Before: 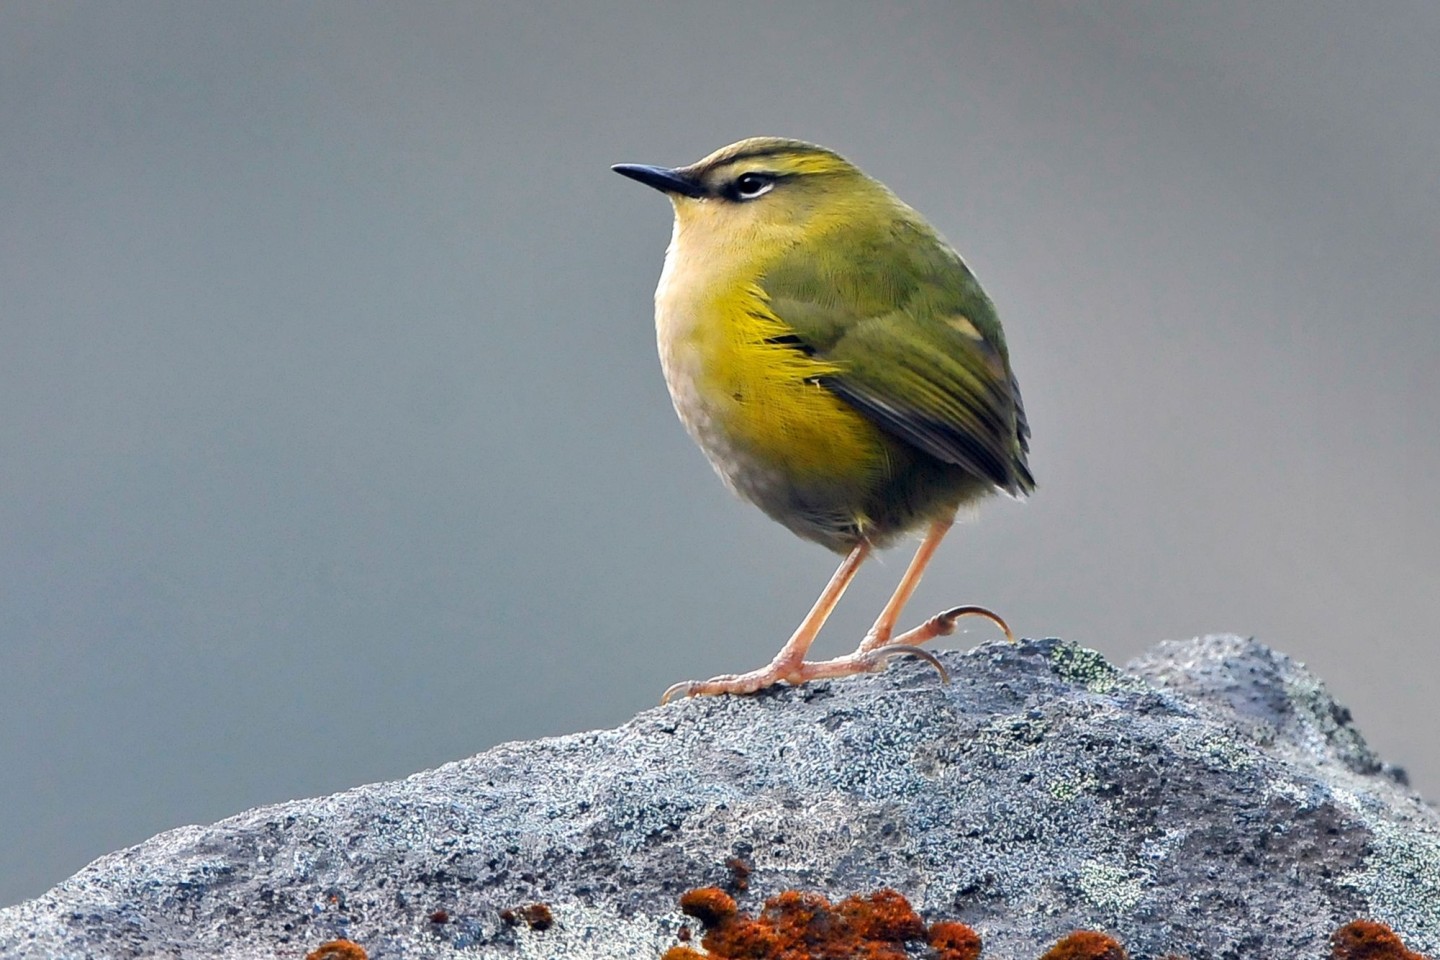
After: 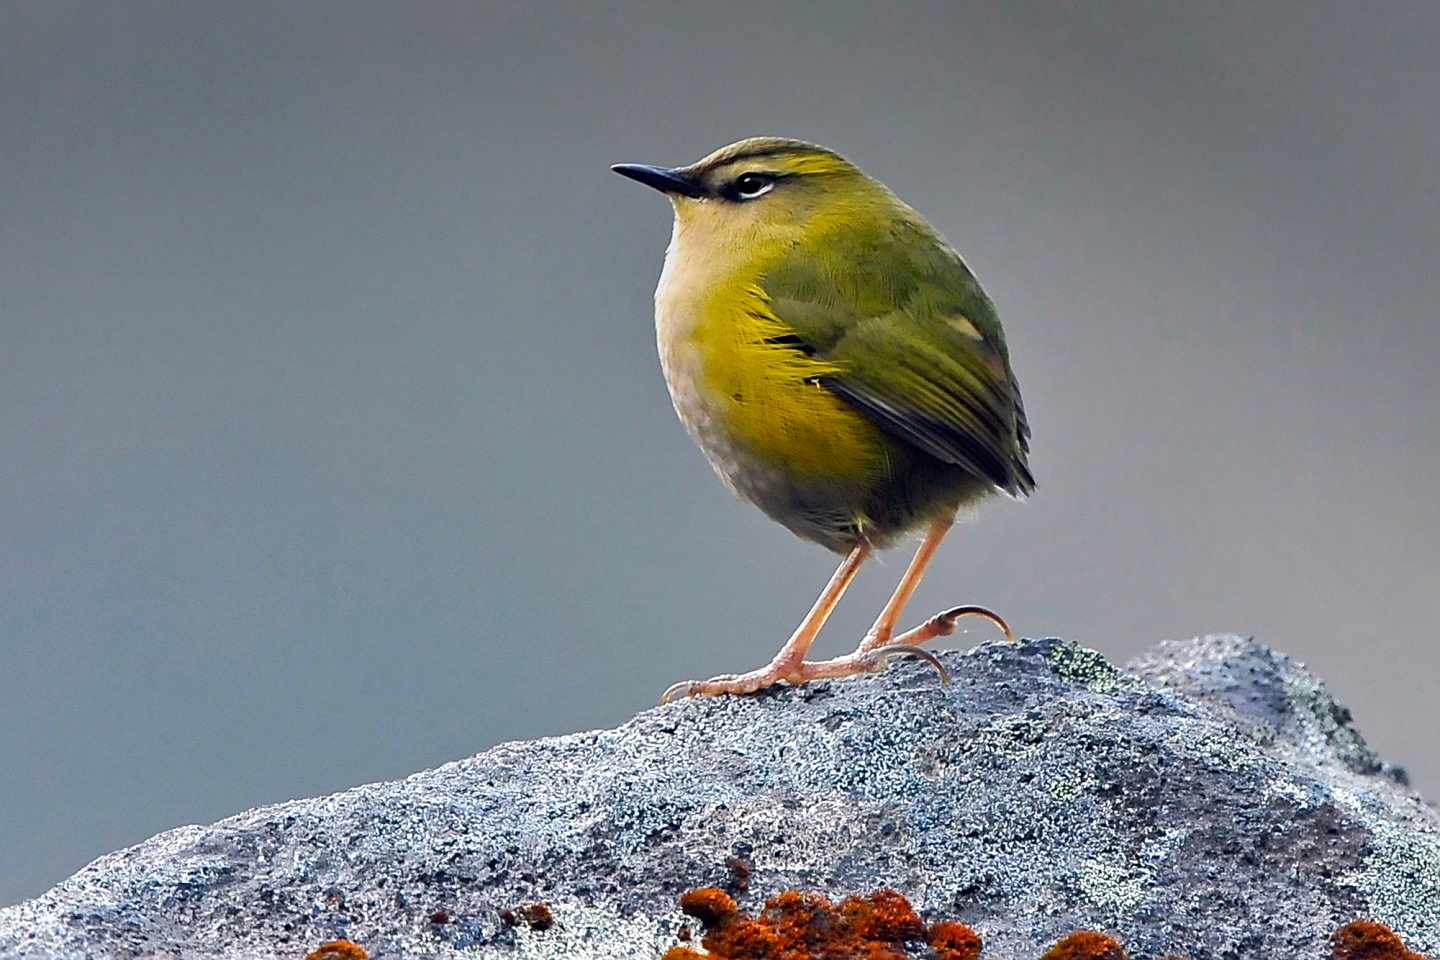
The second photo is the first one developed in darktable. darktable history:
color balance: lift [1, 1, 0.999, 1.001], gamma [1, 1.003, 1.005, 0.995], gain [1, 0.992, 0.988, 1.012], contrast 5%, output saturation 110%
graduated density: on, module defaults
sharpen: on, module defaults
